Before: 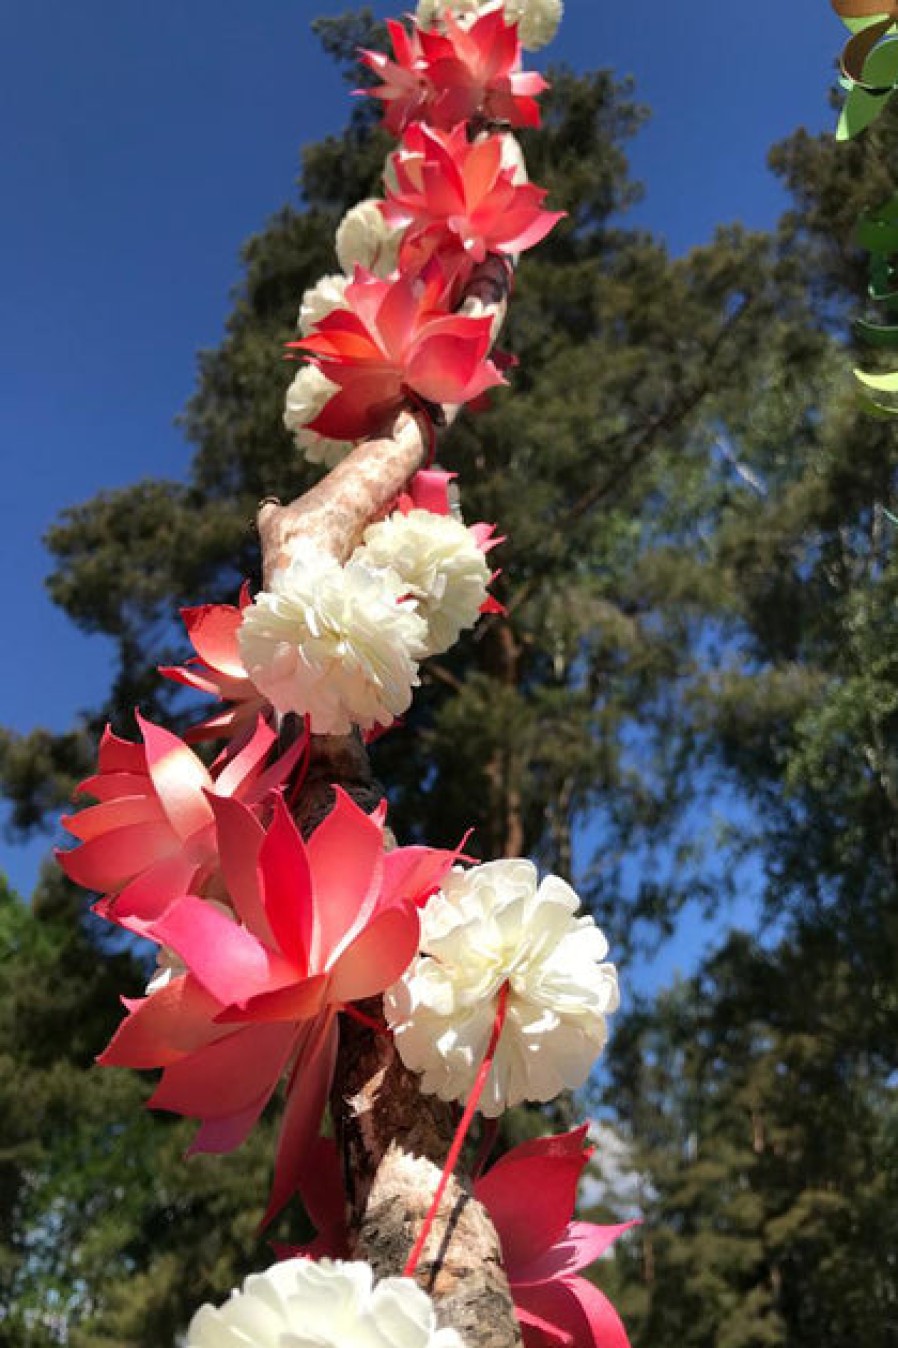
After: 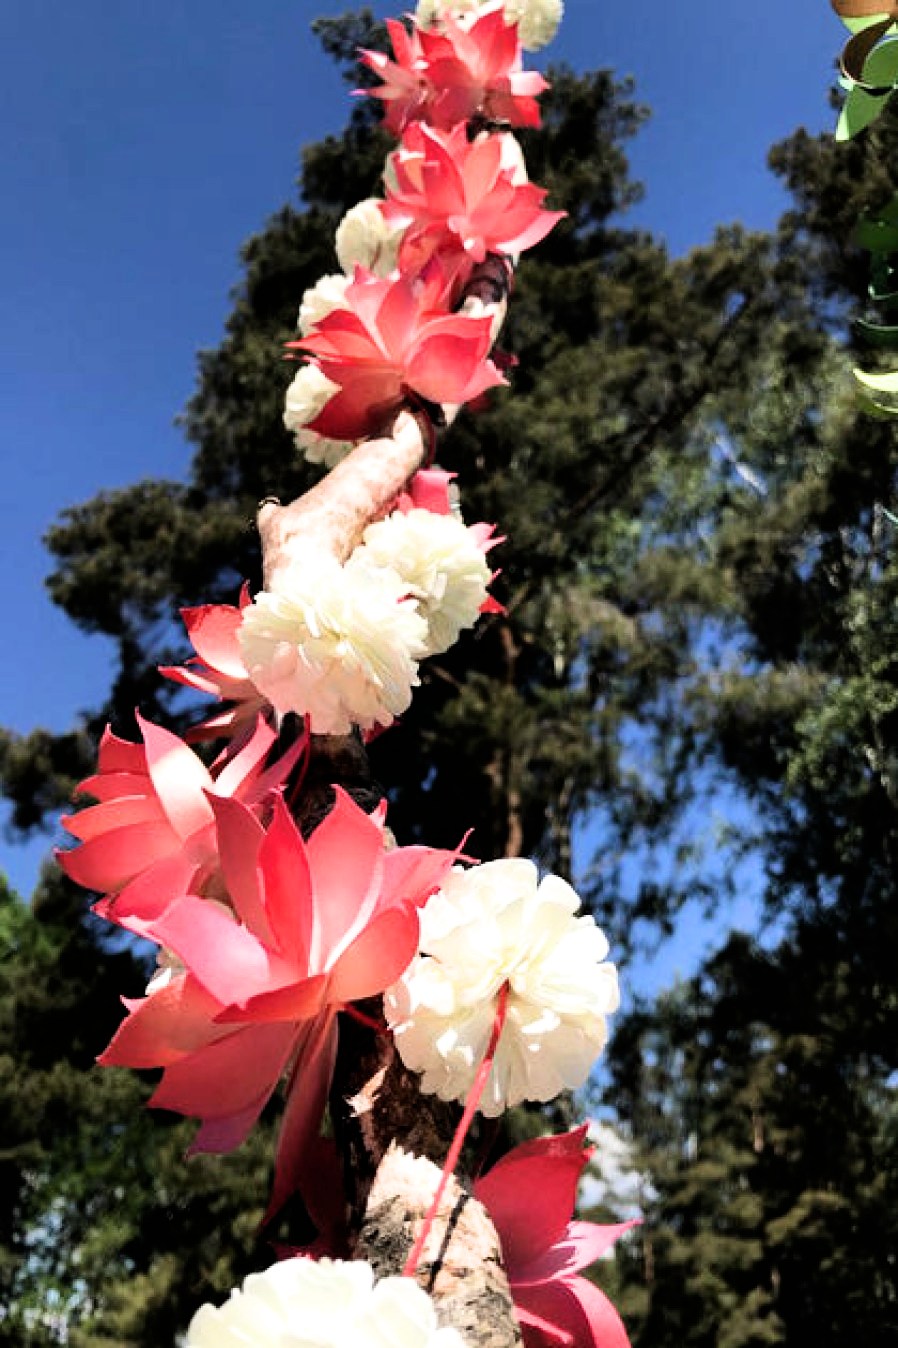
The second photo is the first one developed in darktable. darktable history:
exposure: exposure 0.507 EV, compensate highlight preservation false
filmic rgb: black relative exposure -5.42 EV, white relative exposure 2.85 EV, dynamic range scaling -37.73%, hardness 4, contrast 1.605, highlights saturation mix -0.93%
